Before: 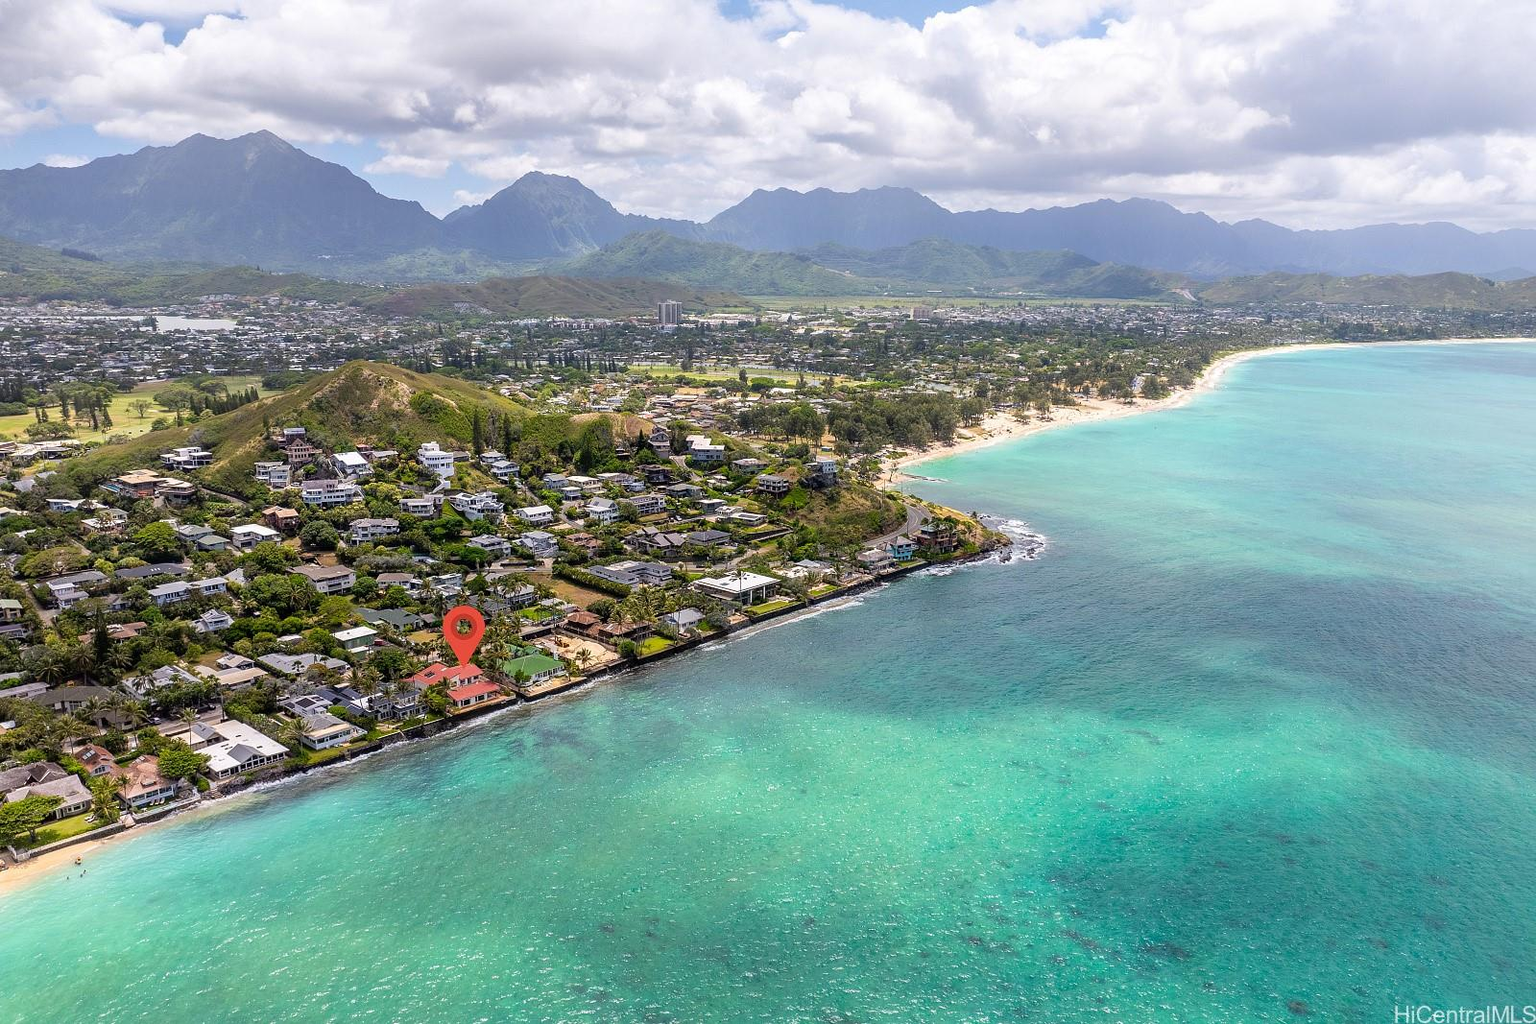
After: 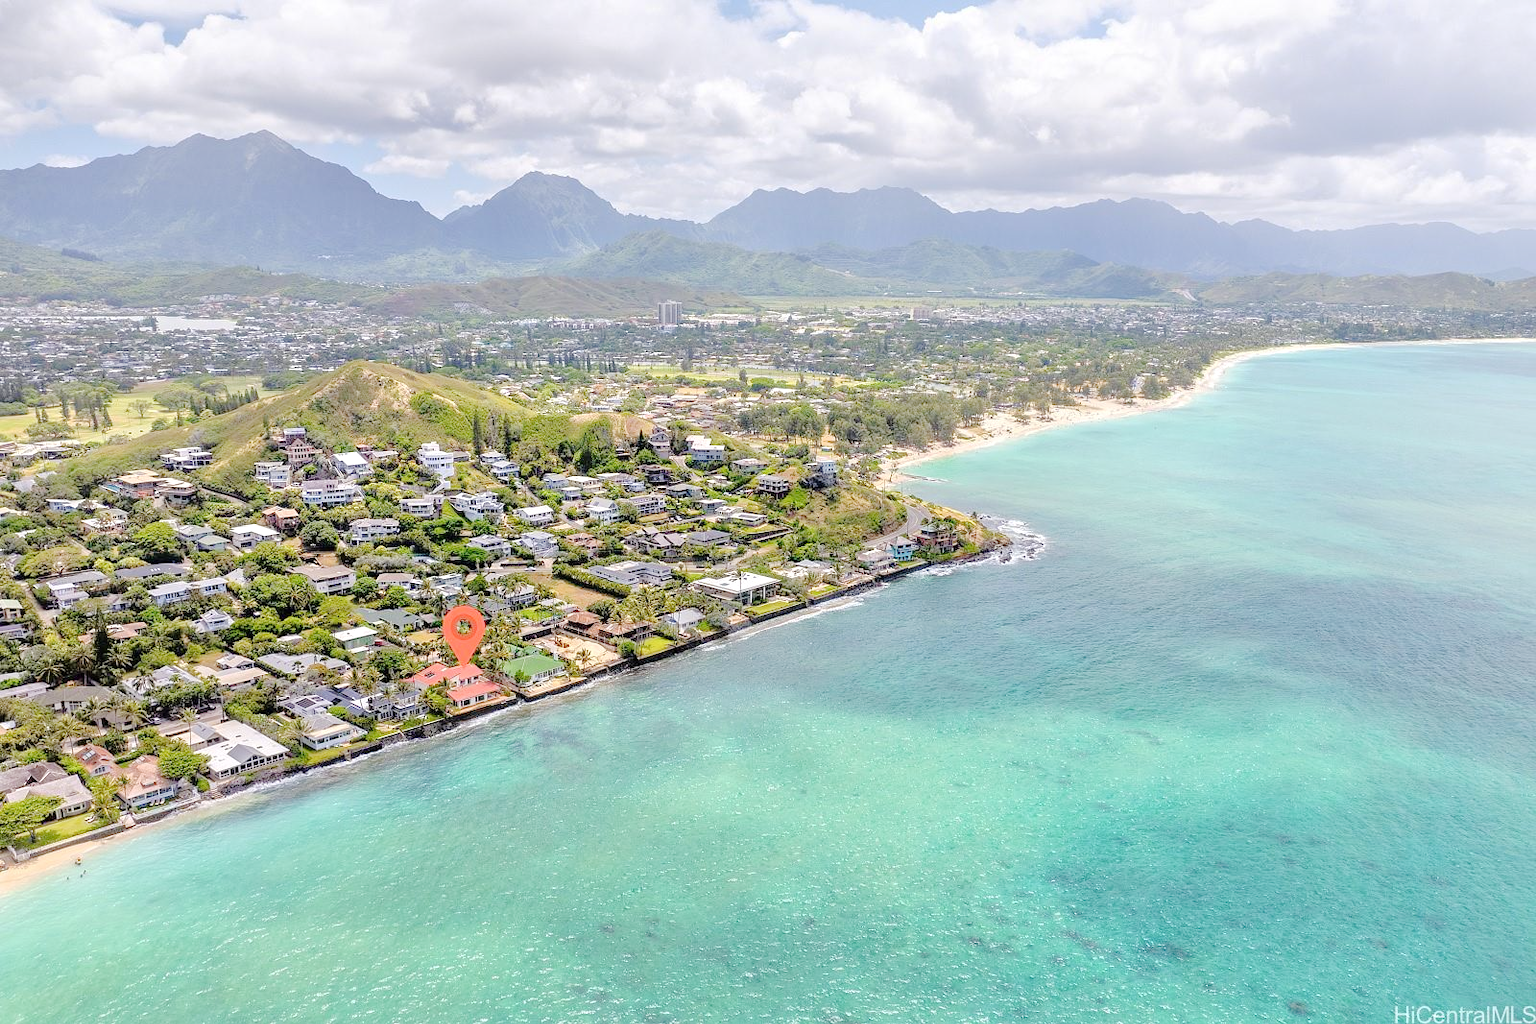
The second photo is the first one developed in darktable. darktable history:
base curve: curves: ch0 [(0, 0) (0.158, 0.273) (0.879, 0.895) (1, 1)], preserve colors none
tone equalizer: -7 EV 0.15 EV, -6 EV 0.6 EV, -5 EV 1.15 EV, -4 EV 1.33 EV, -3 EV 1.15 EV, -2 EV 0.6 EV, -1 EV 0.15 EV, mask exposure compensation -0.5 EV
